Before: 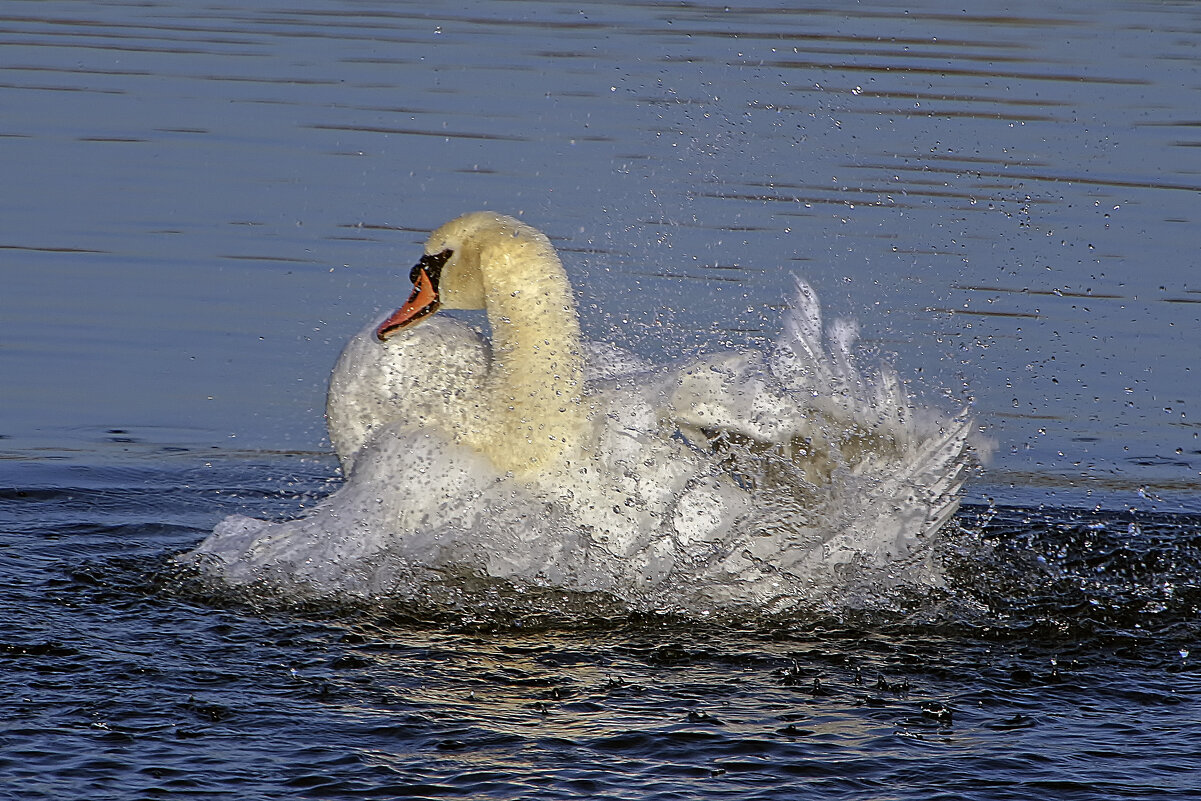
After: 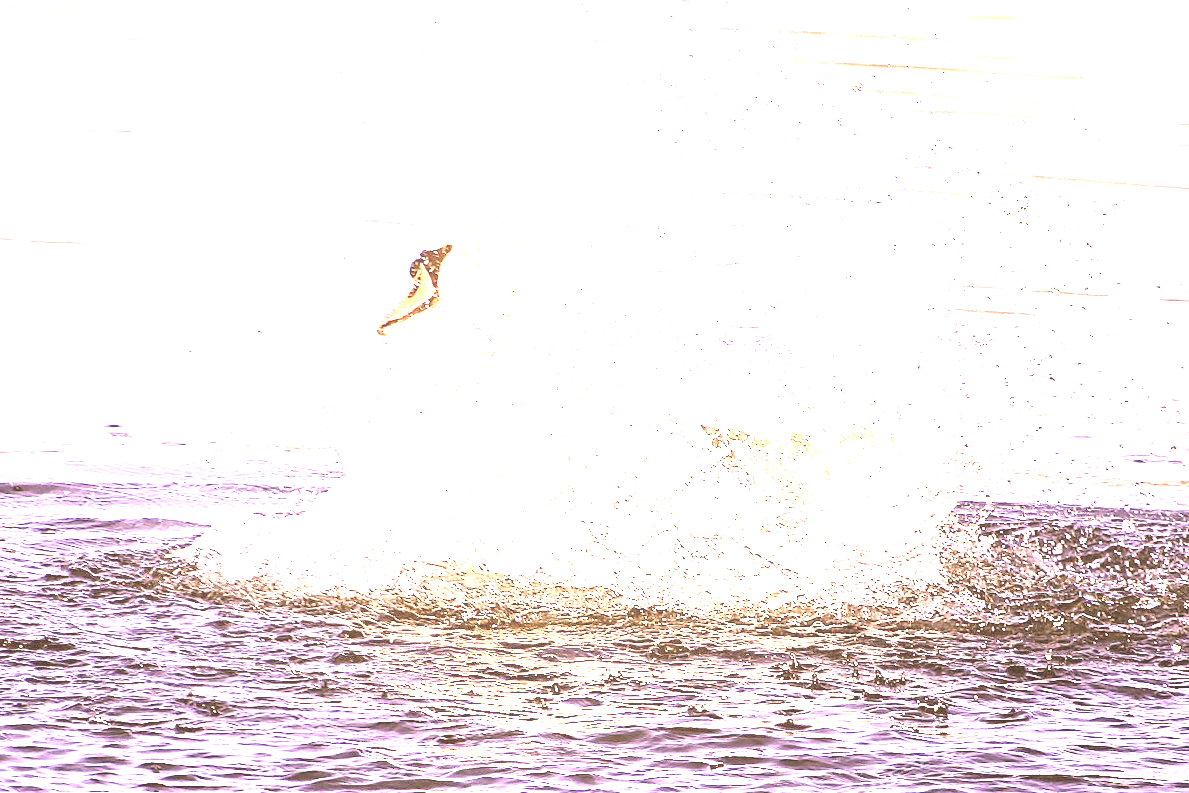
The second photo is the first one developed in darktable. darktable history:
exposure: black level correction 0, exposure 4 EV, compensate exposure bias true, compensate highlight preservation false
color correction: highlights a* 21.16, highlights b* 19.61
white balance: red 0.988, blue 1.017
contrast brightness saturation: contrast 0.1, saturation -0.36
rotate and perspective: rotation 0.174°, lens shift (vertical) 0.013, lens shift (horizontal) 0.019, shear 0.001, automatic cropping original format, crop left 0.007, crop right 0.991, crop top 0.016, crop bottom 0.997
local contrast: detail 69%
velvia: strength 15%
